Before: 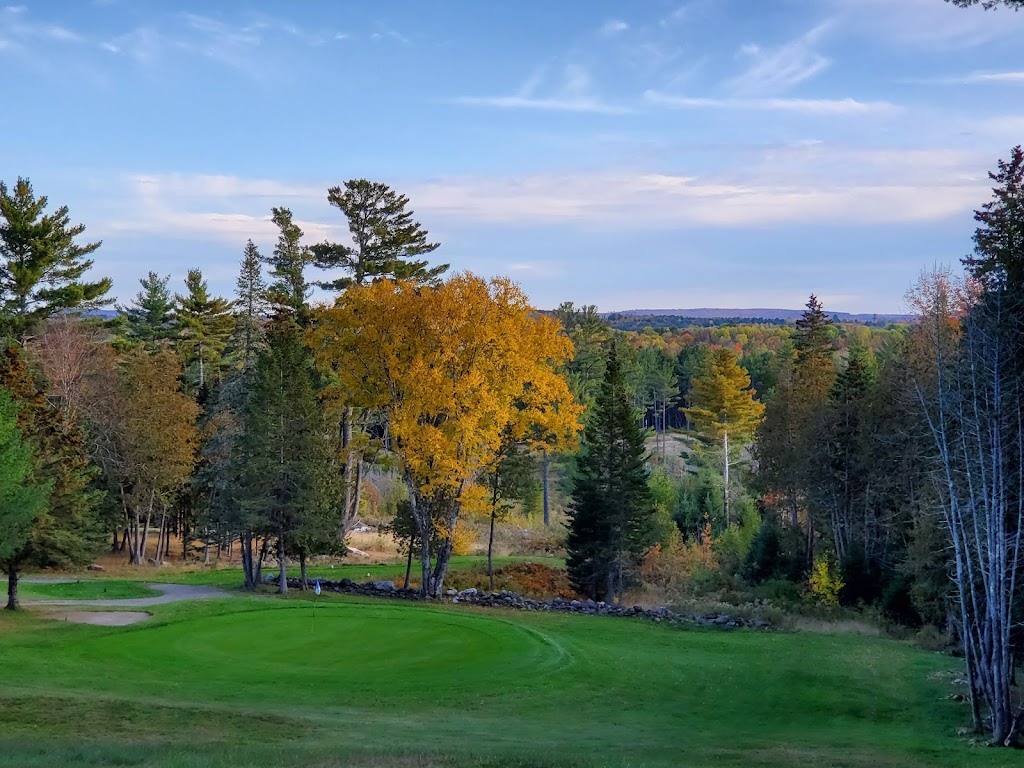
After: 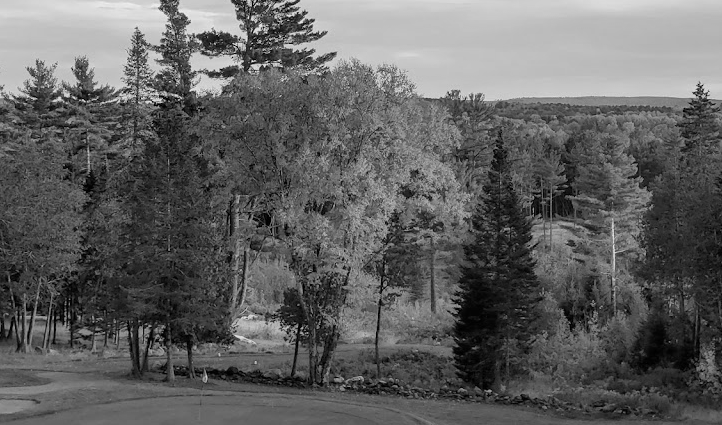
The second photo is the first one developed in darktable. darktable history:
crop: left 11.123%, top 27.61%, right 18.3%, bottom 17.034%
monochrome: on, module defaults
